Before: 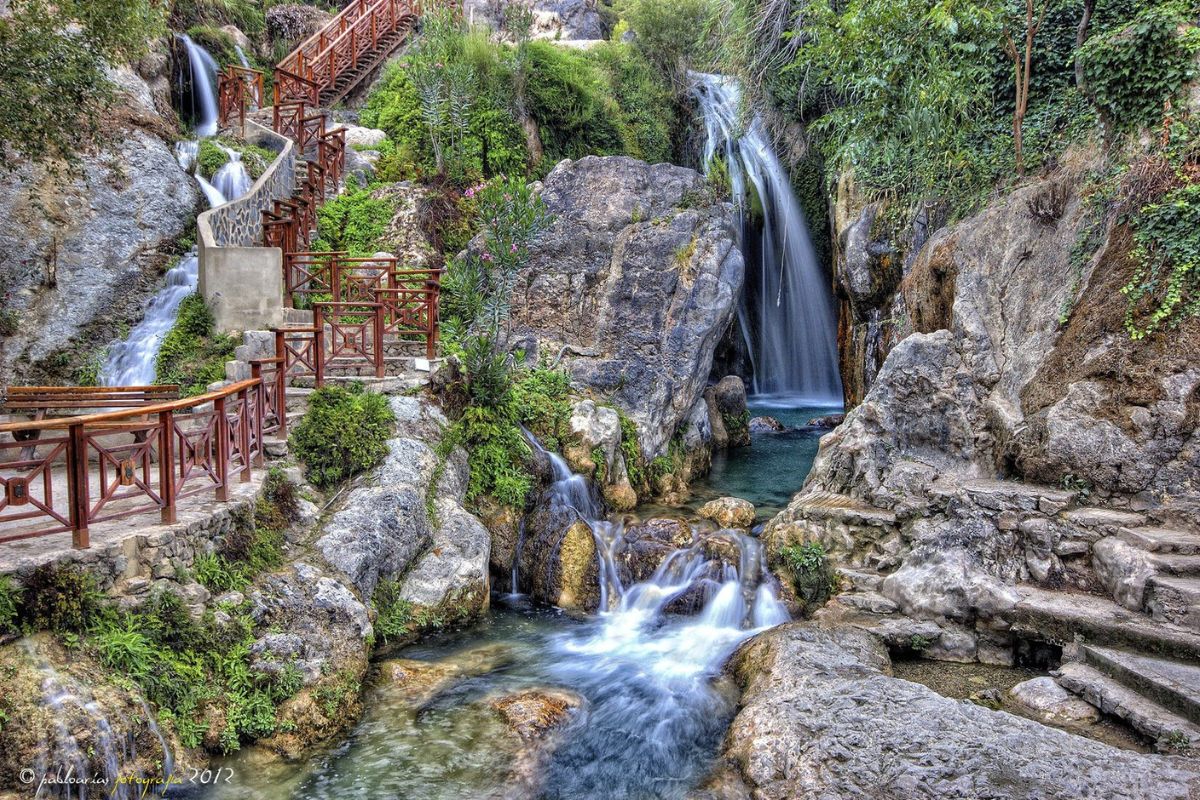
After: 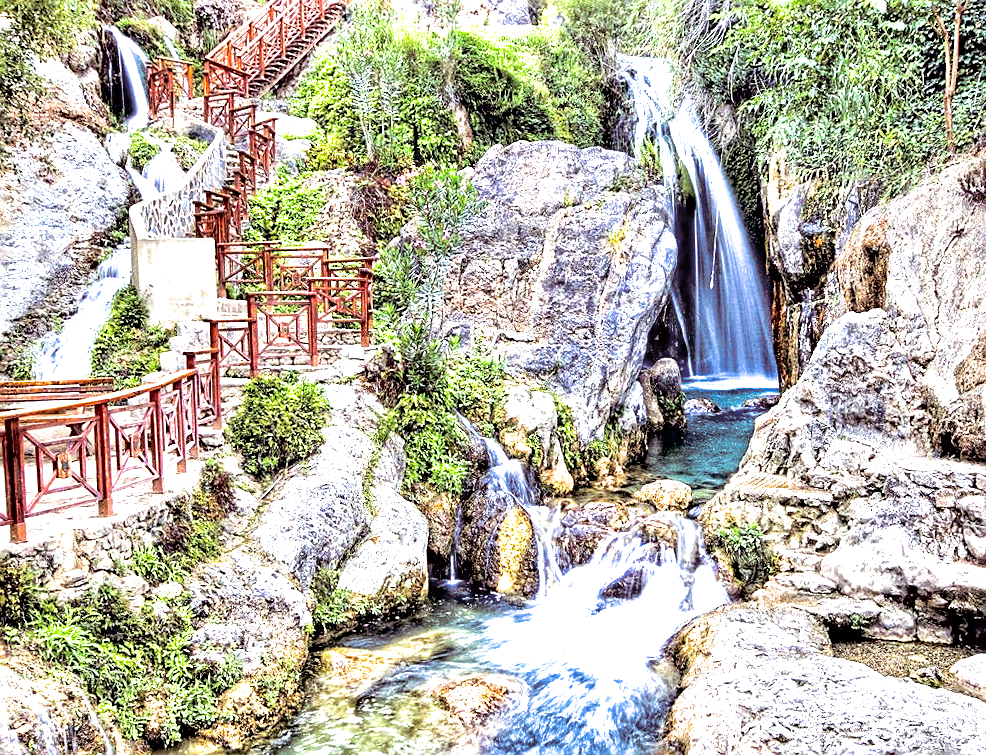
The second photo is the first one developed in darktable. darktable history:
split-toning: shadows › saturation 0.24, highlights › hue 54°, highlights › saturation 0.24
contrast brightness saturation: contrast 0.04, saturation 0.16
sharpen: on, module defaults
crop and rotate: angle 1°, left 4.281%, top 0.642%, right 11.383%, bottom 2.486%
exposure: black level correction 0.016, exposure 1.774 EV, compensate highlight preservation false
